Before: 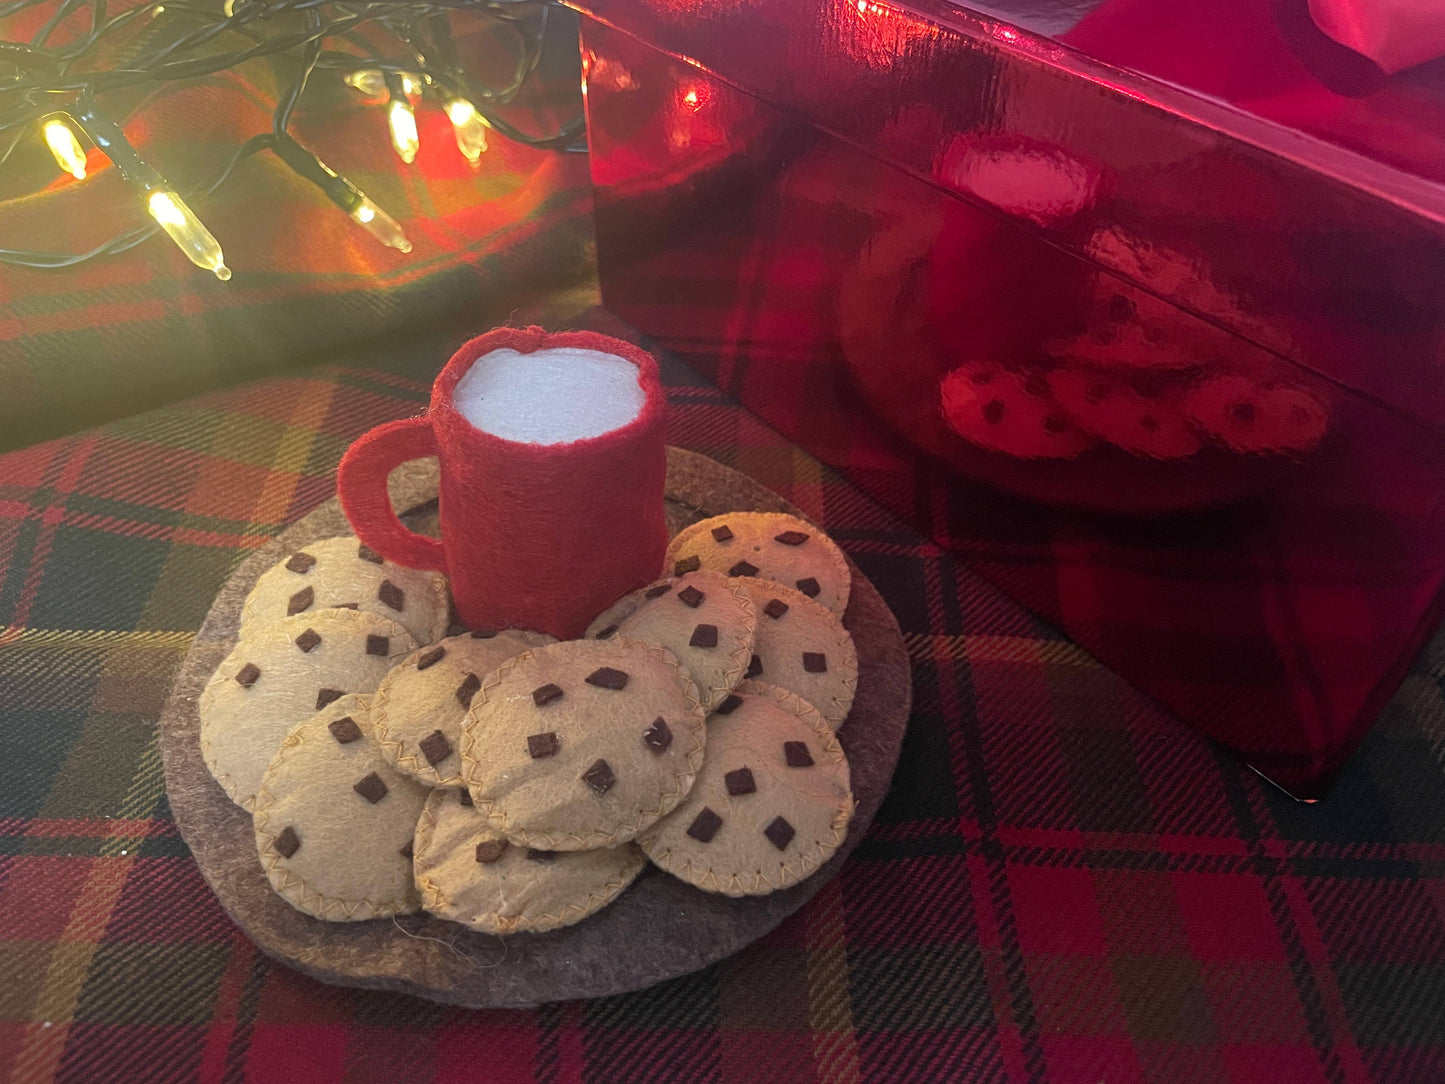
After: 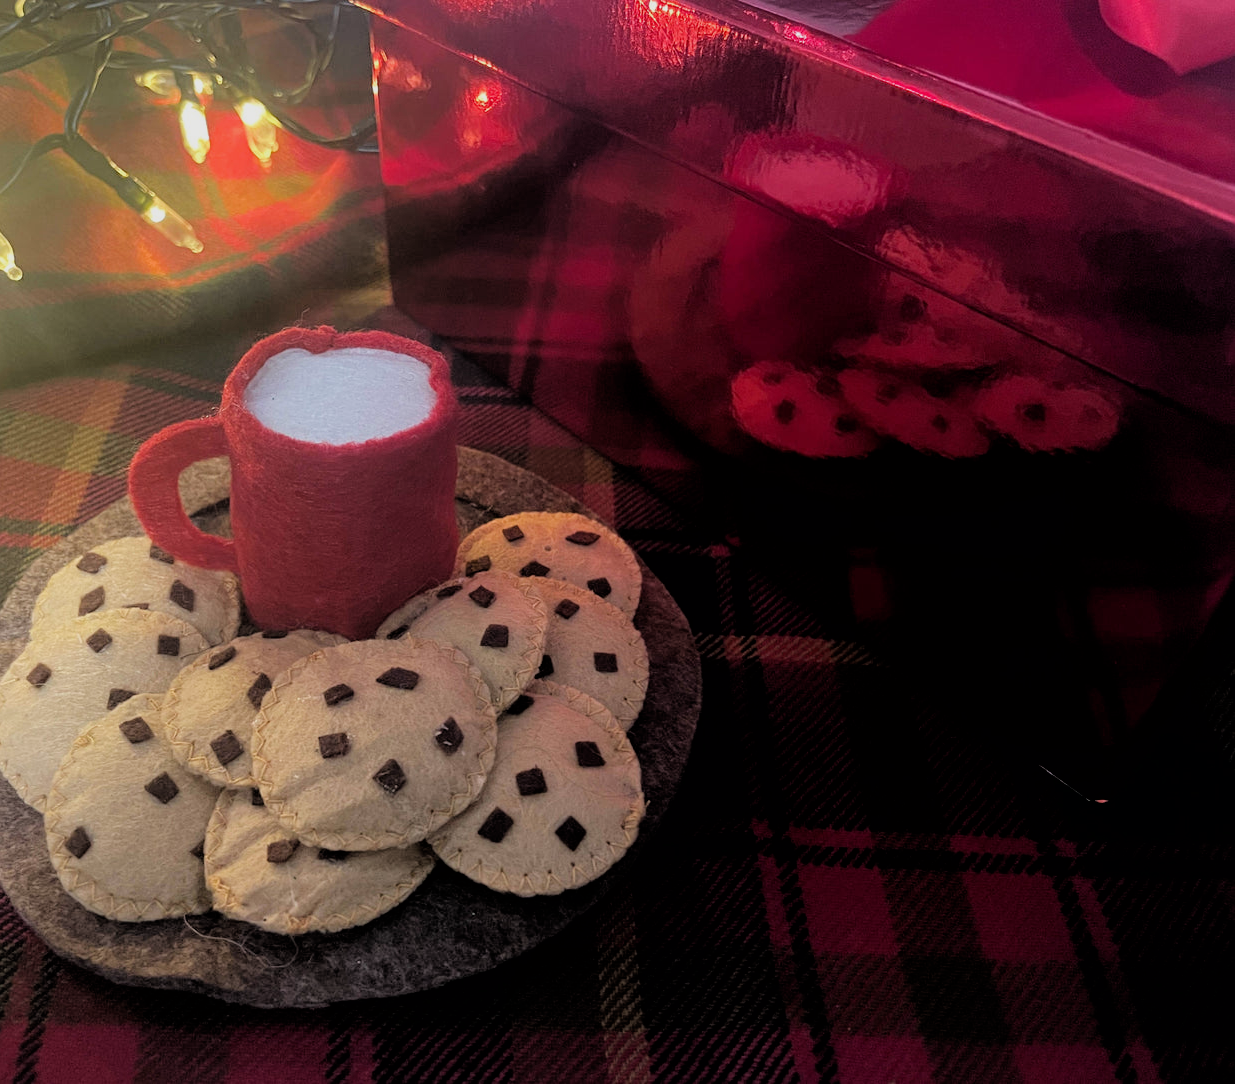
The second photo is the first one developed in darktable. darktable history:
filmic rgb: black relative exposure -3.36 EV, white relative exposure 3.46 EV, hardness 2.36, contrast 1.104
crop and rotate: left 14.523%
